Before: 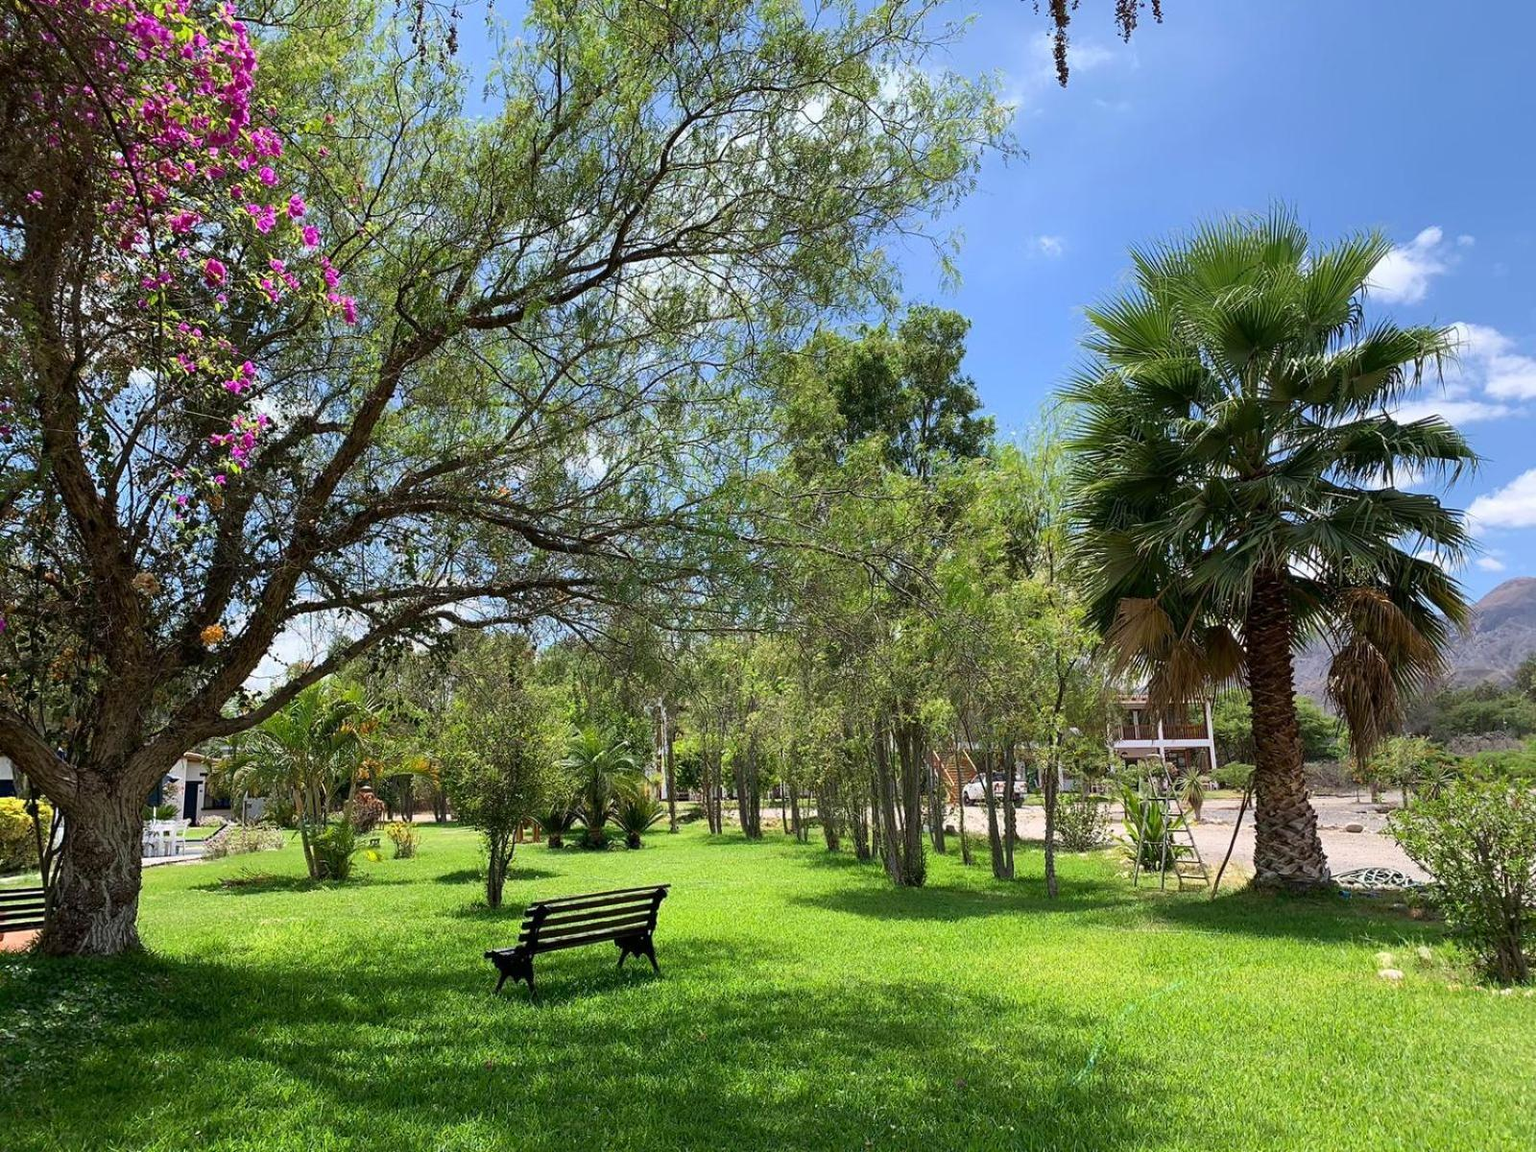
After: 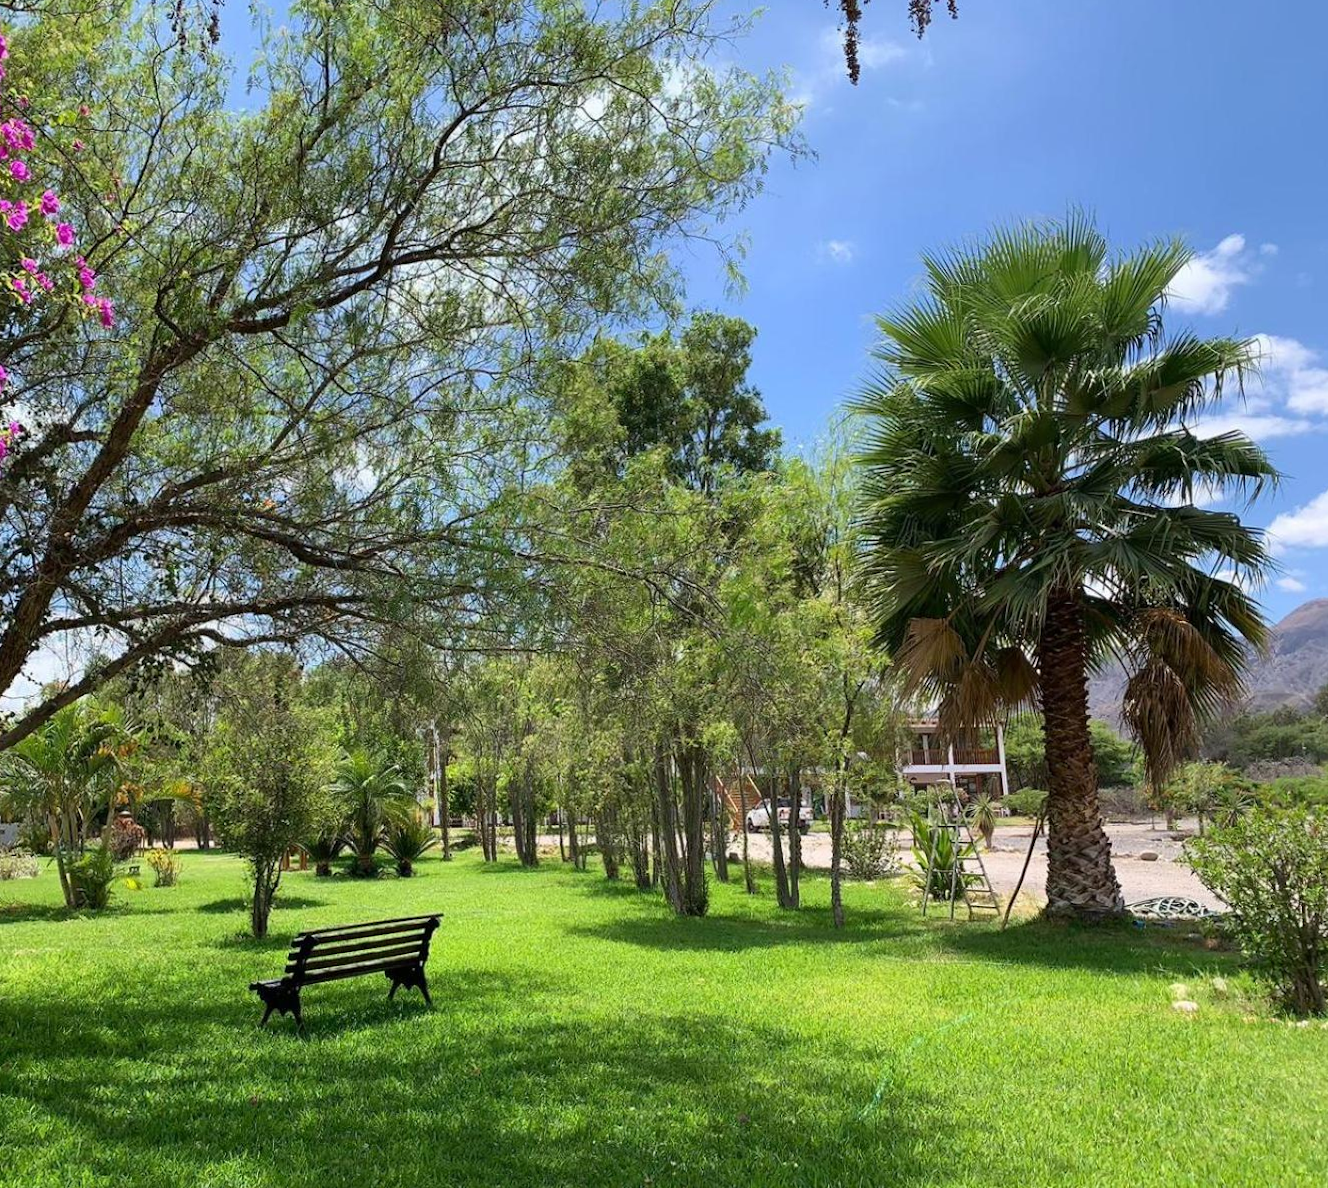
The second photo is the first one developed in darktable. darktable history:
crop: left 16.145%
rotate and perspective: rotation 0.174°, lens shift (vertical) 0.013, lens shift (horizontal) 0.019, shear 0.001, automatic cropping original format, crop left 0.007, crop right 0.991, crop top 0.016, crop bottom 0.997
